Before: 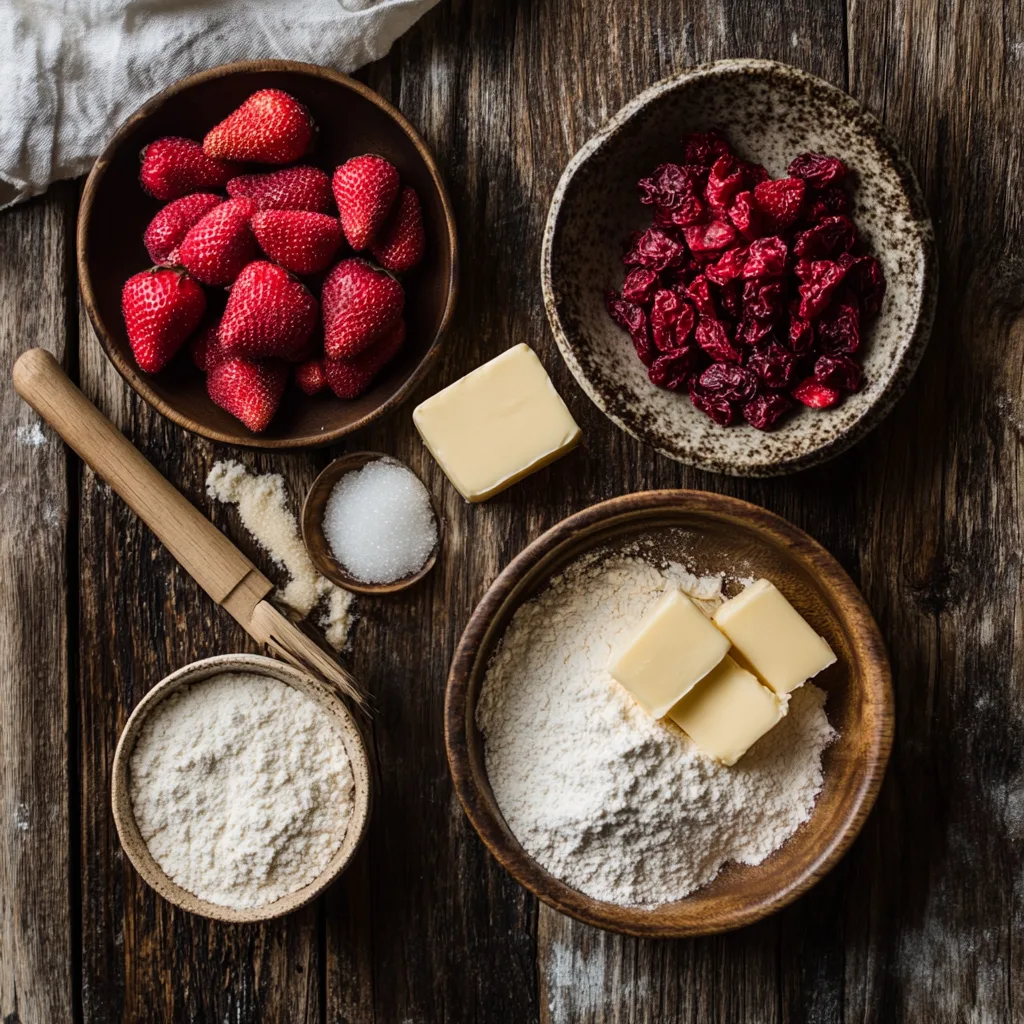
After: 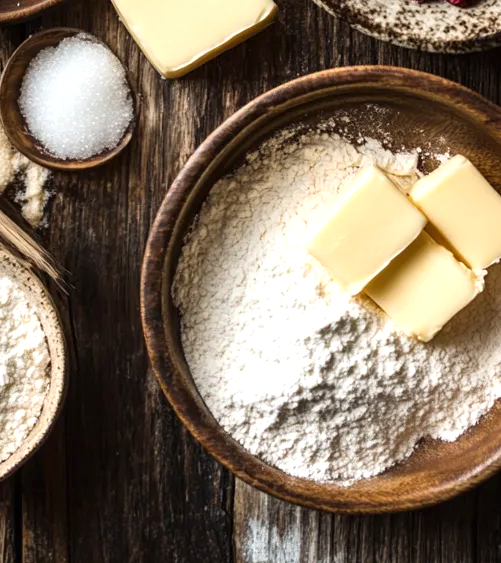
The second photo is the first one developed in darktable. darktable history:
exposure: exposure 0.667 EV, compensate highlight preservation false
crop: left 29.728%, top 41.466%, right 21.26%, bottom 3.502%
